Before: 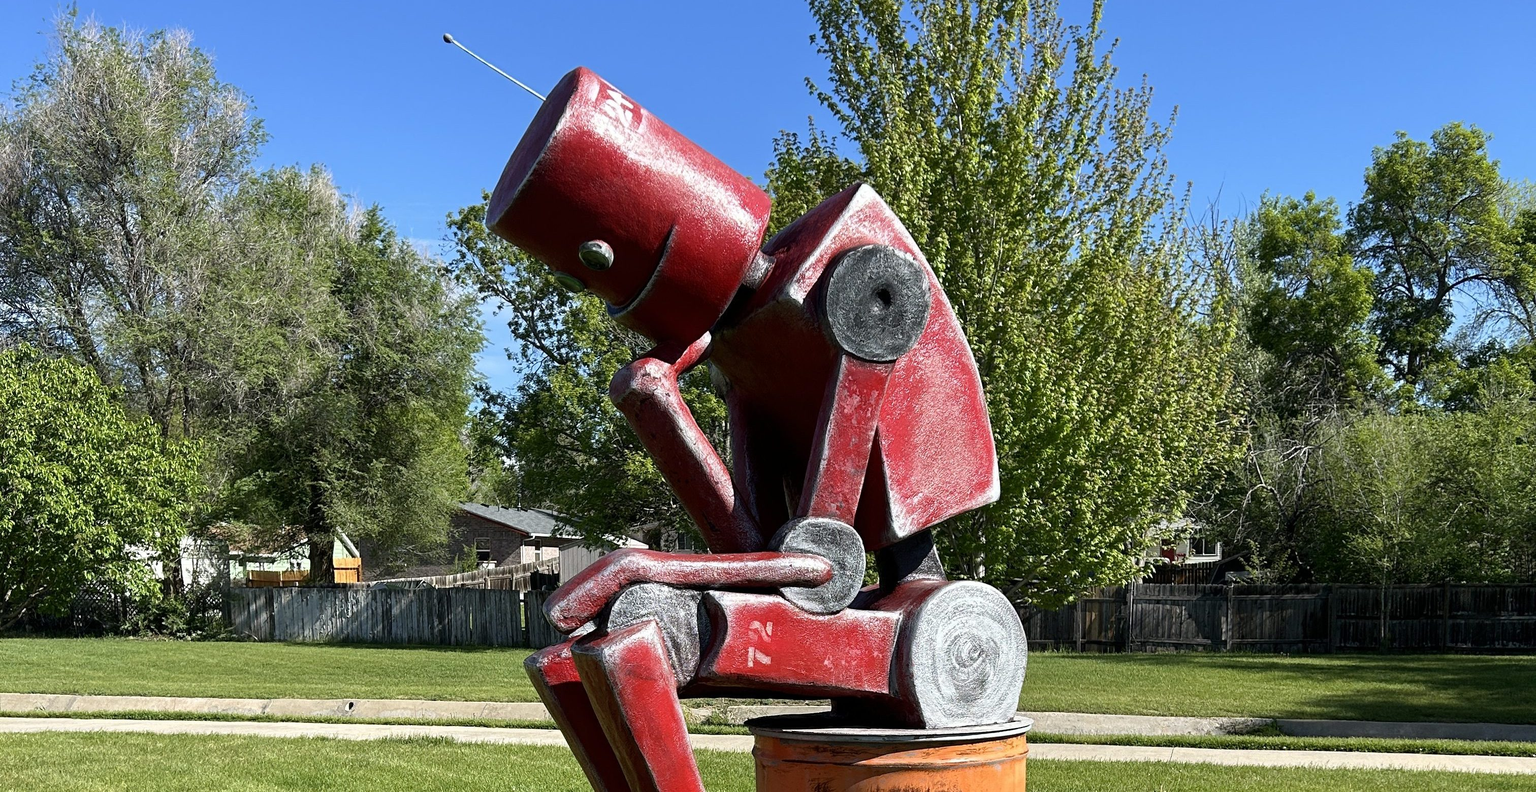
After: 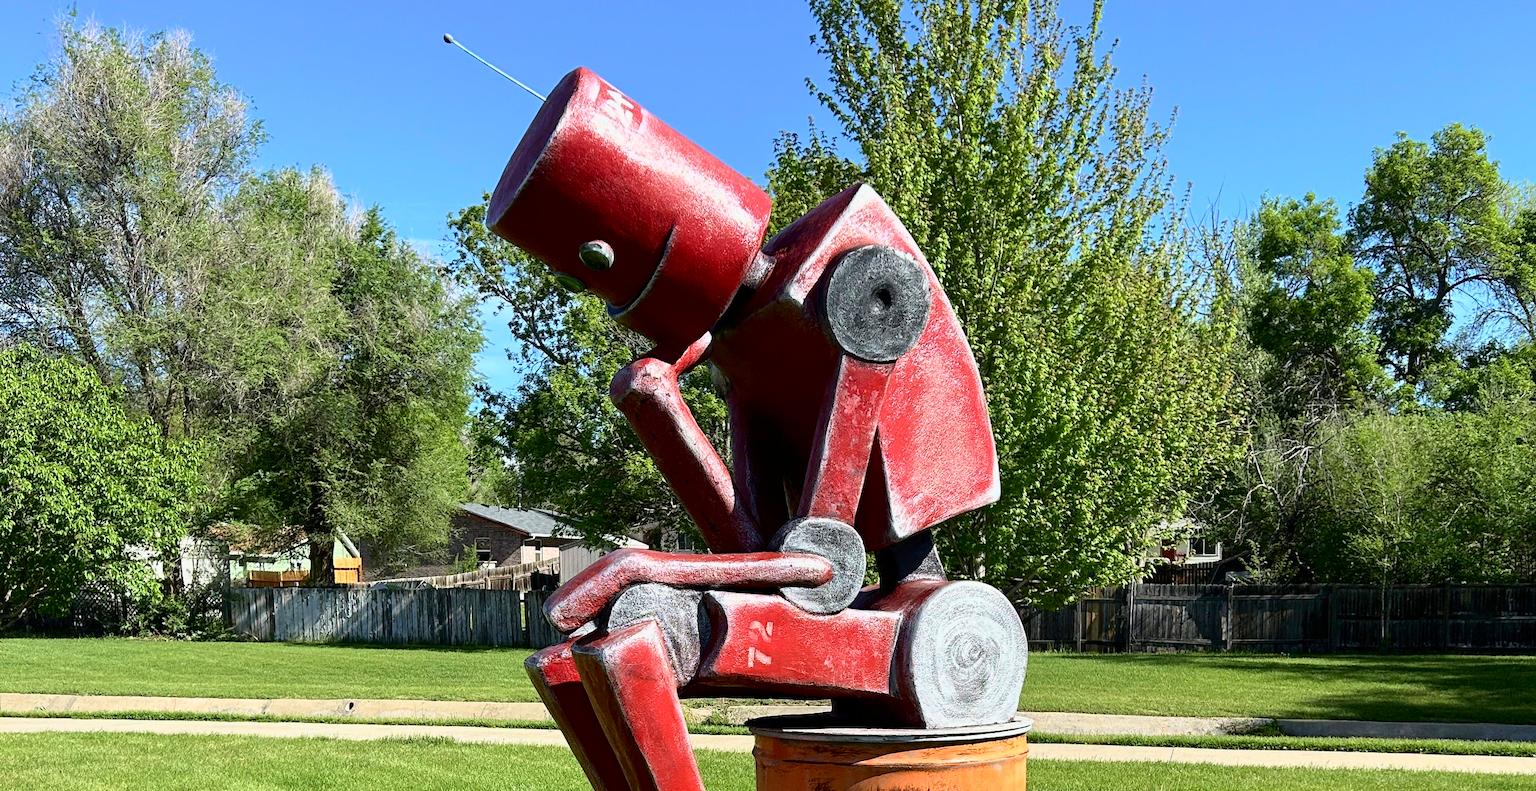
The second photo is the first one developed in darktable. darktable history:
tone curve: curves: ch0 [(0, 0) (0.091, 0.077) (0.389, 0.458) (0.745, 0.82) (0.844, 0.908) (0.909, 0.942) (1, 0.973)]; ch1 [(0, 0) (0.437, 0.404) (0.5, 0.5) (0.529, 0.55) (0.58, 0.6) (0.616, 0.649) (1, 1)]; ch2 [(0, 0) (0.442, 0.415) (0.5, 0.5) (0.535, 0.557) (0.585, 0.62) (1, 1)], color space Lab, independent channels, preserve colors none
